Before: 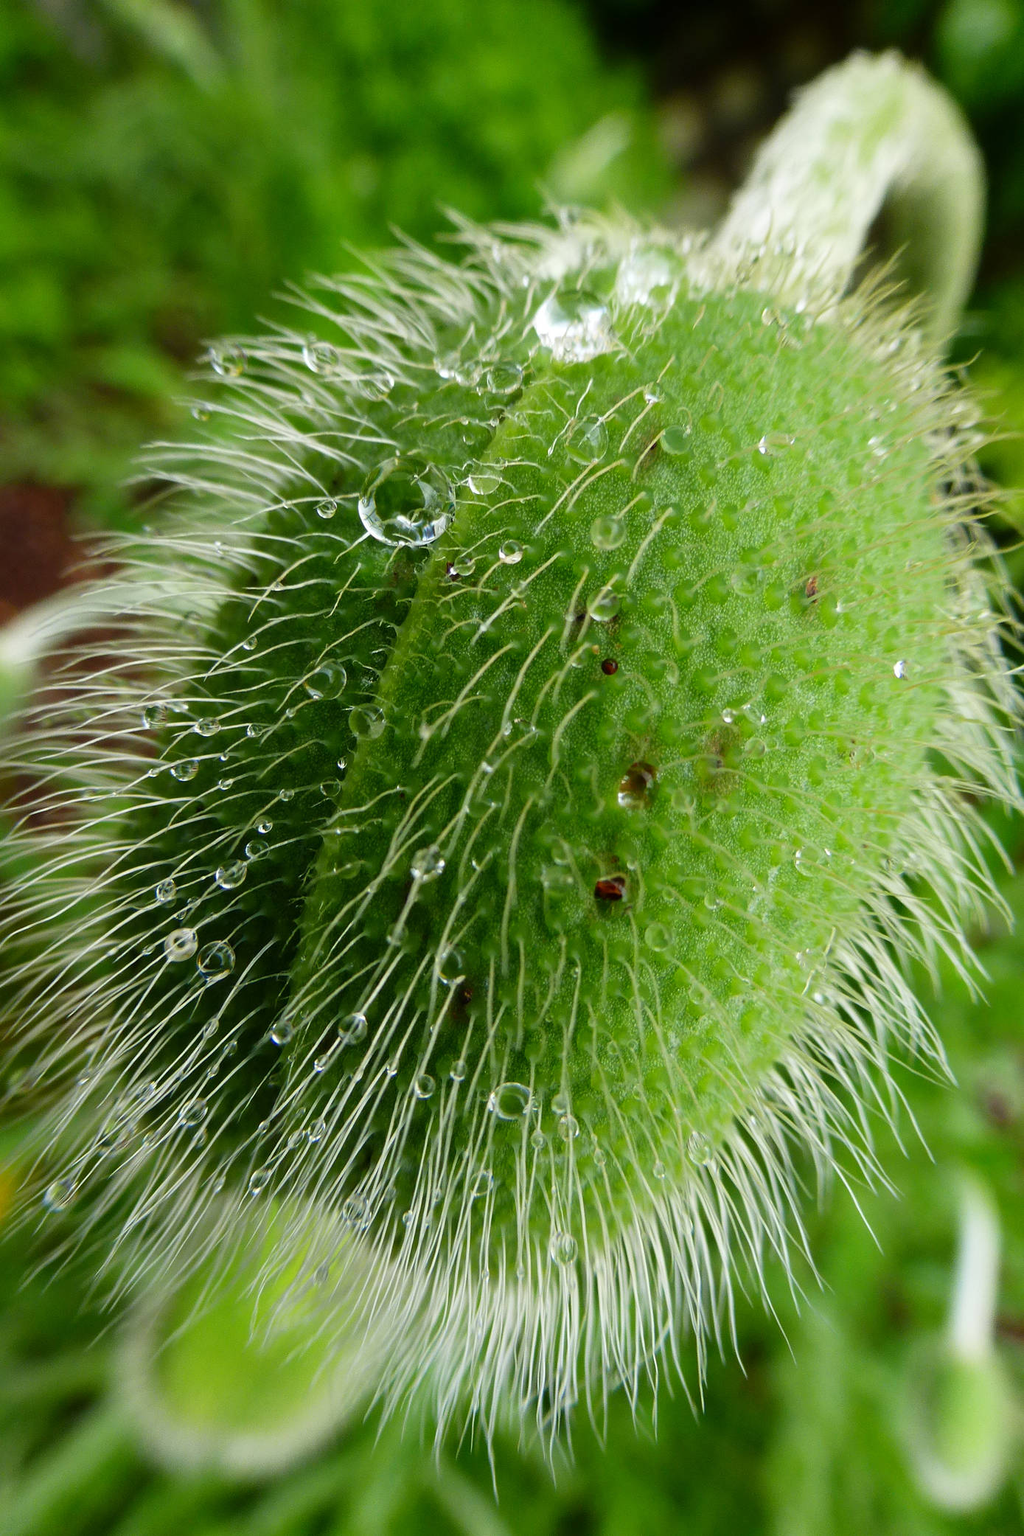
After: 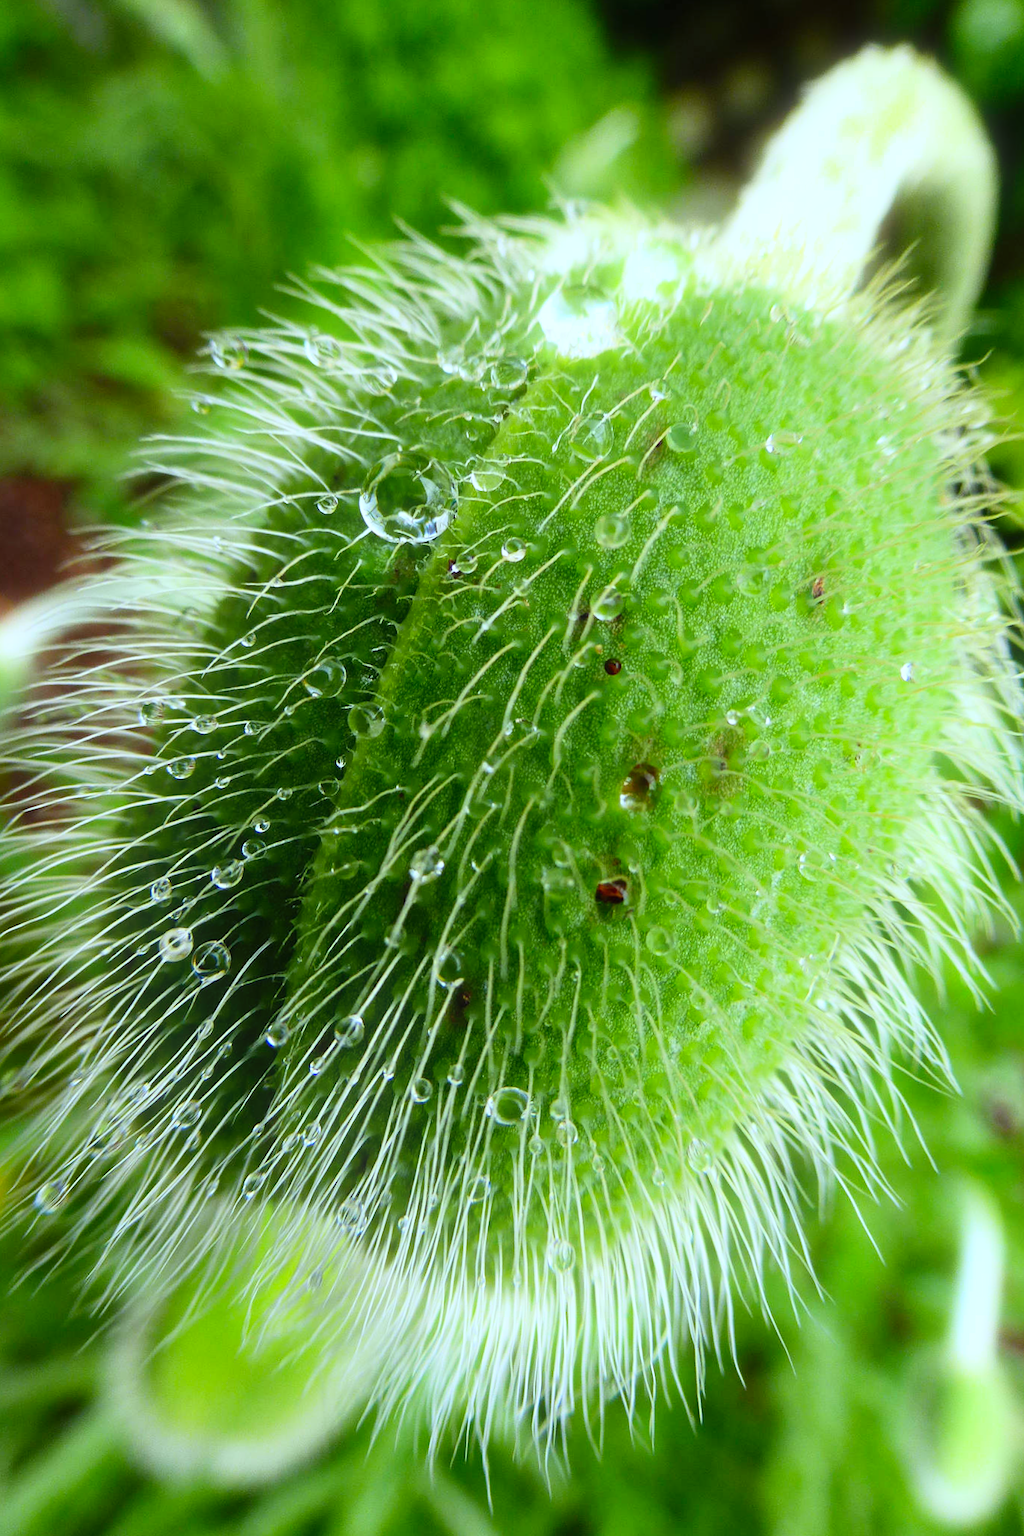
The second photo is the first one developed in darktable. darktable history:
white balance: red 0.924, blue 1.095
contrast brightness saturation: contrast 0.2, brightness 0.16, saturation 0.22
bloom: size 5%, threshold 95%, strength 15%
crop and rotate: angle -0.5°
